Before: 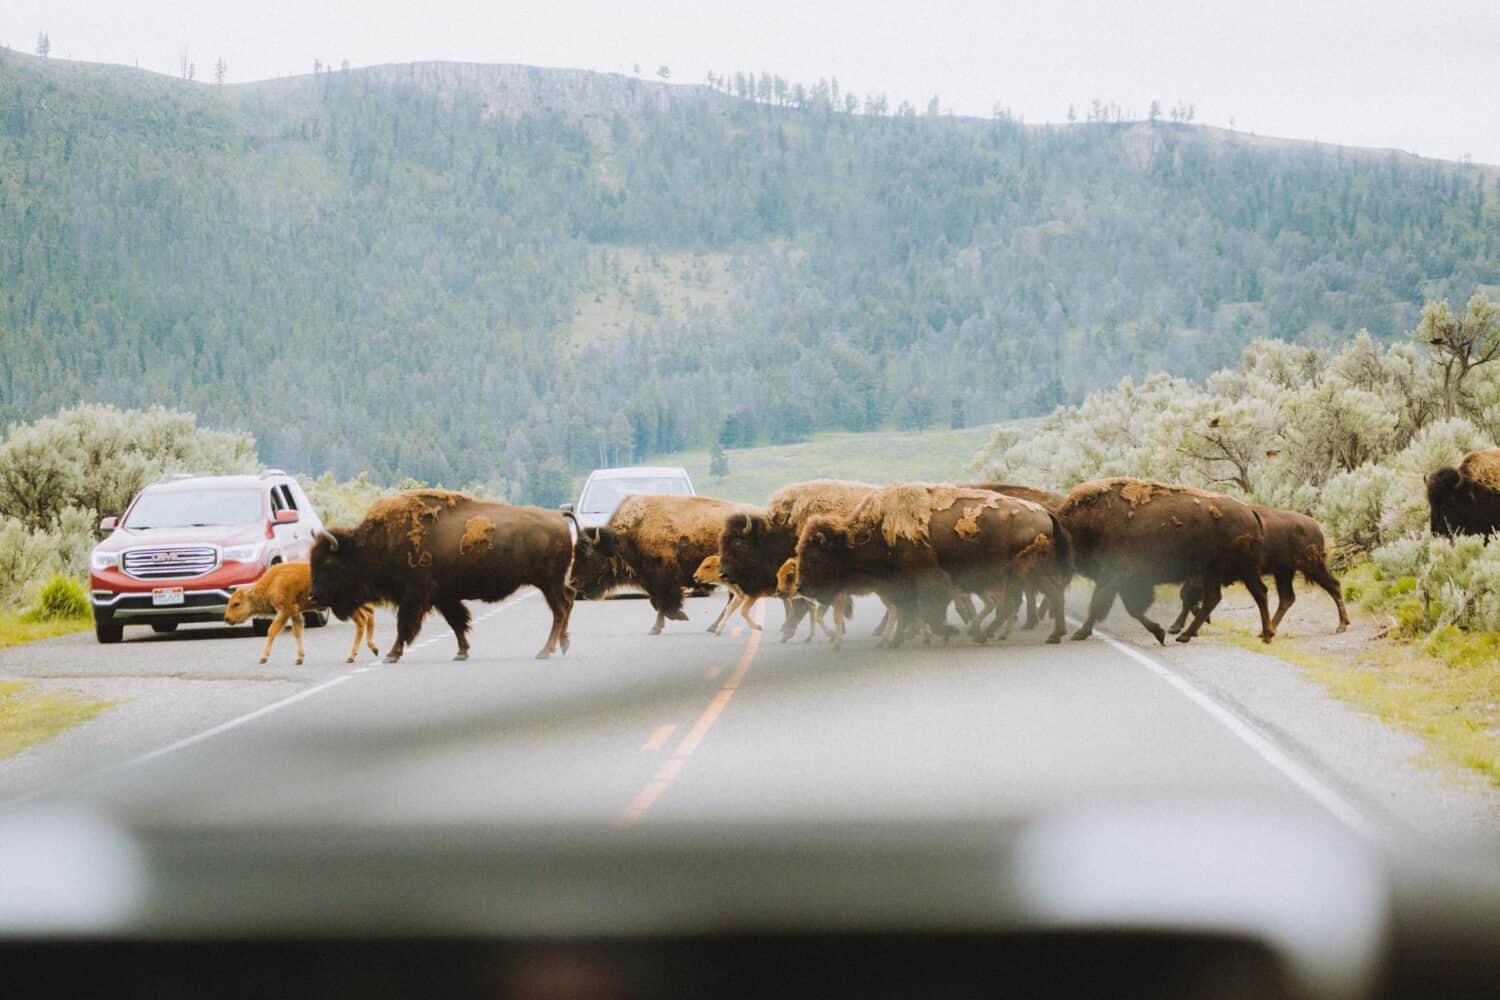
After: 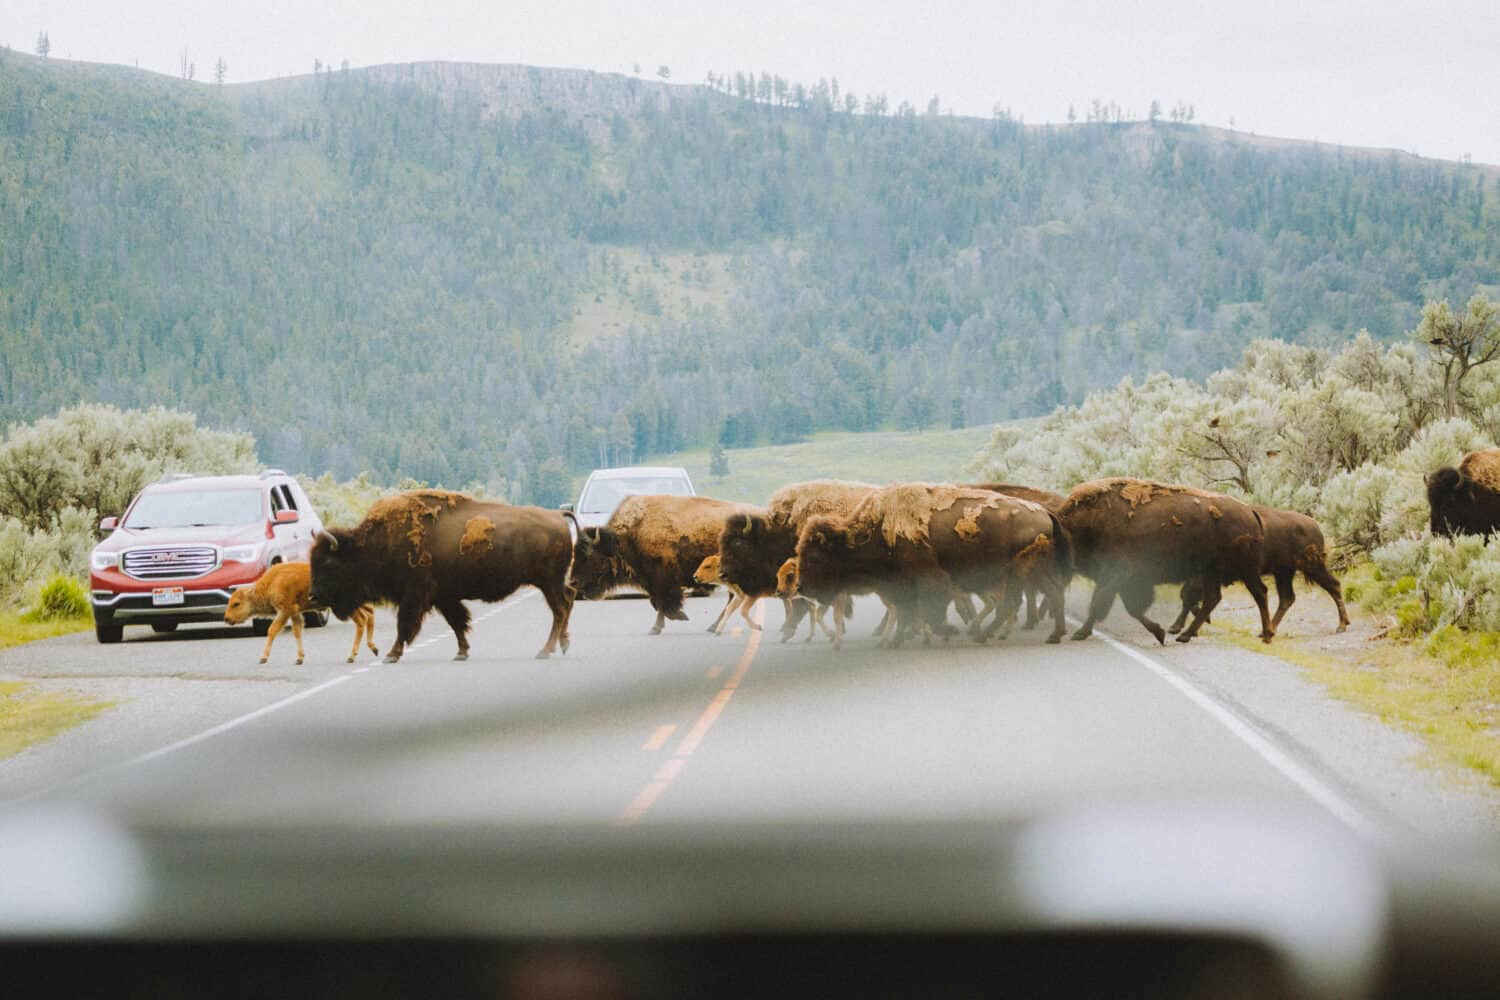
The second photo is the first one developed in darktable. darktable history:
shadows and highlights: shadows 25.25, highlights -23.58
